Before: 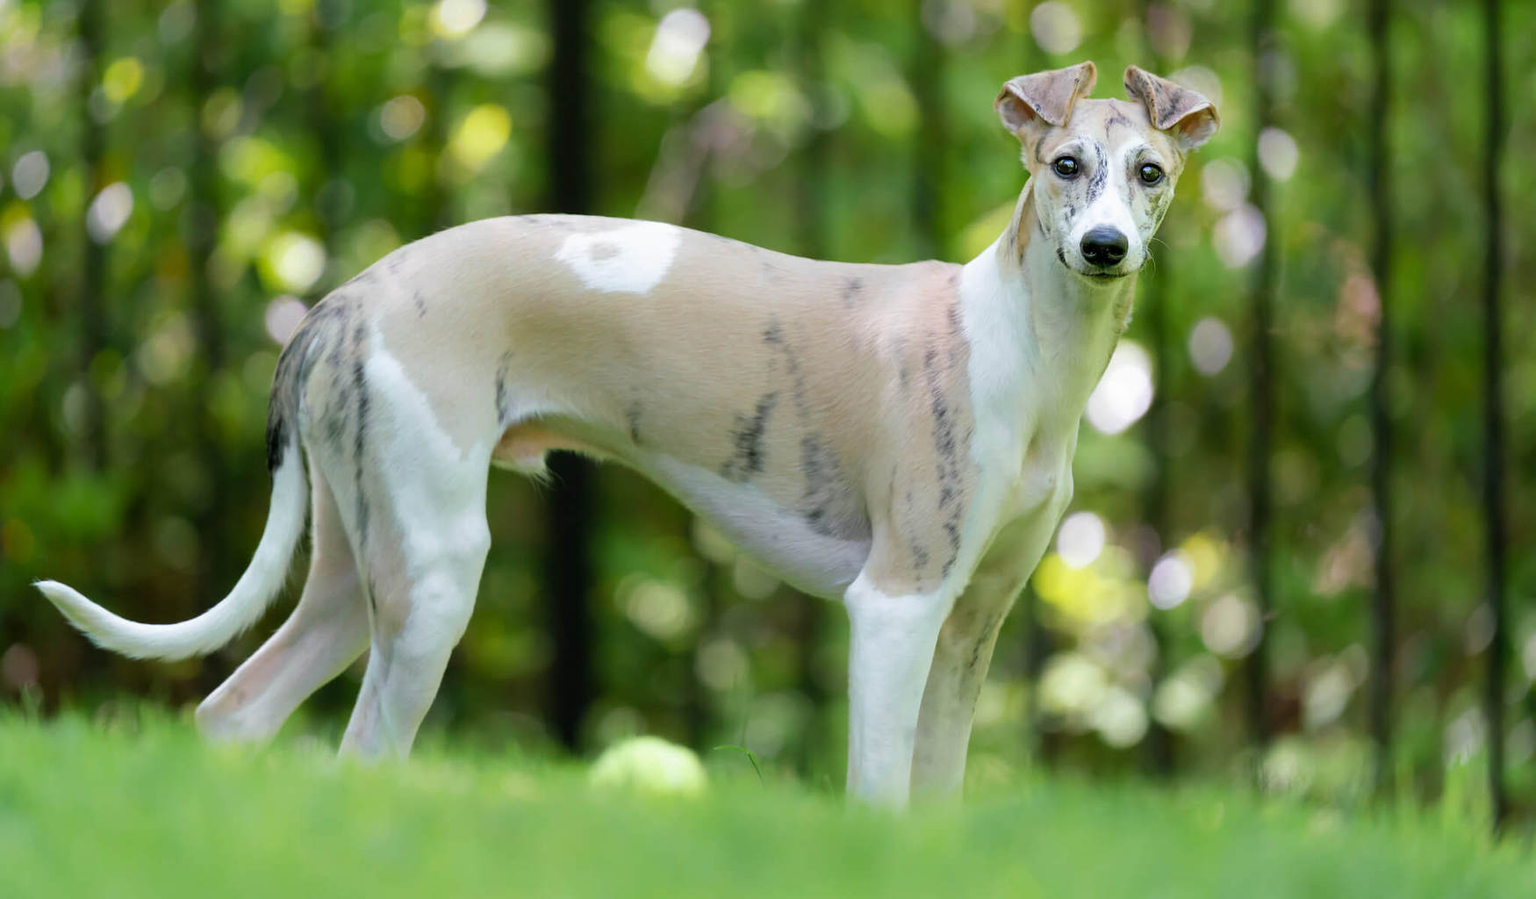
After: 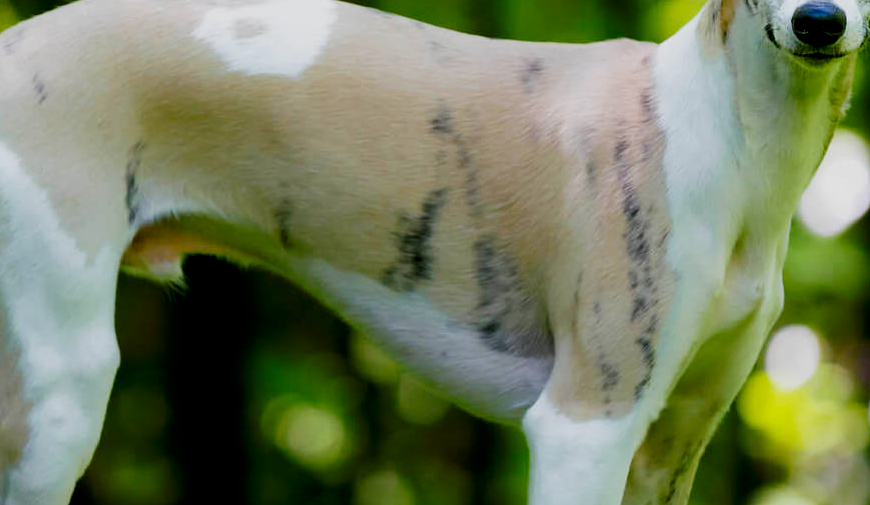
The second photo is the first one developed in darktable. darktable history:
filmic rgb: black relative exposure -5.12 EV, white relative exposure 3.49 EV, hardness 3.19, contrast 1.297, highlights saturation mix -49.15%
exposure: black level correction 0.005, exposure 0.005 EV, compensate exposure bias true, compensate highlight preservation false
color balance rgb: perceptual saturation grading › global saturation 20%, perceptual saturation grading › highlights -25.669%, perceptual saturation grading › shadows 23.958%, global vibrance 39.708%
crop: left 25.132%, top 25.234%, right 25.114%, bottom 25.36%
contrast brightness saturation: brightness -0.209, saturation 0.08
